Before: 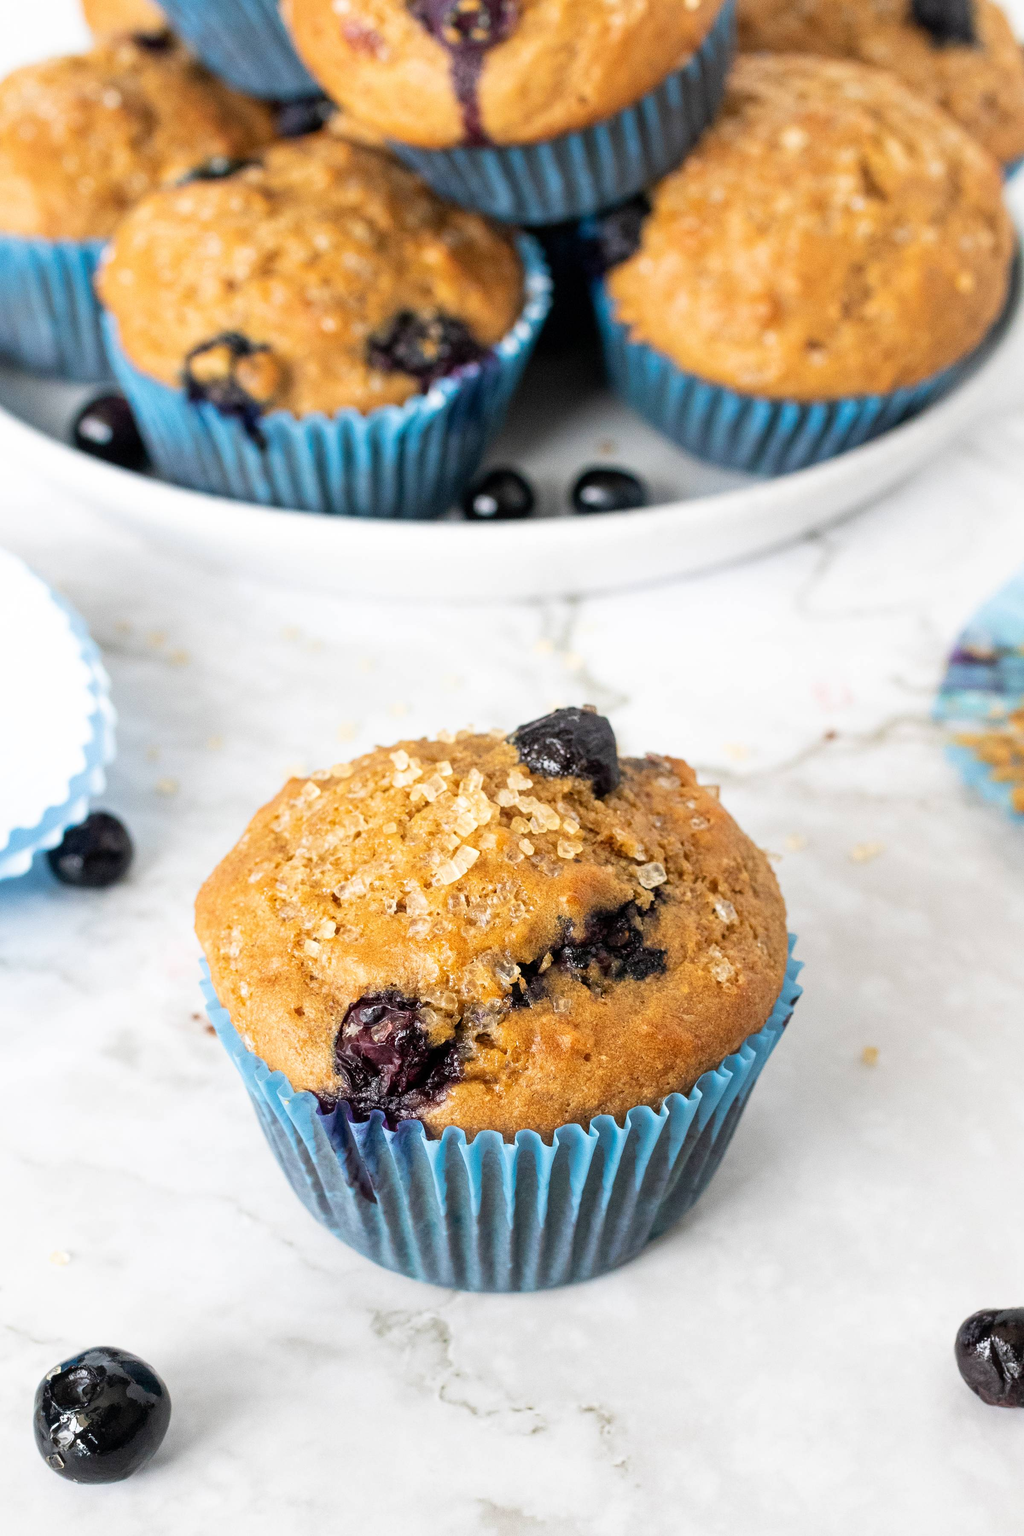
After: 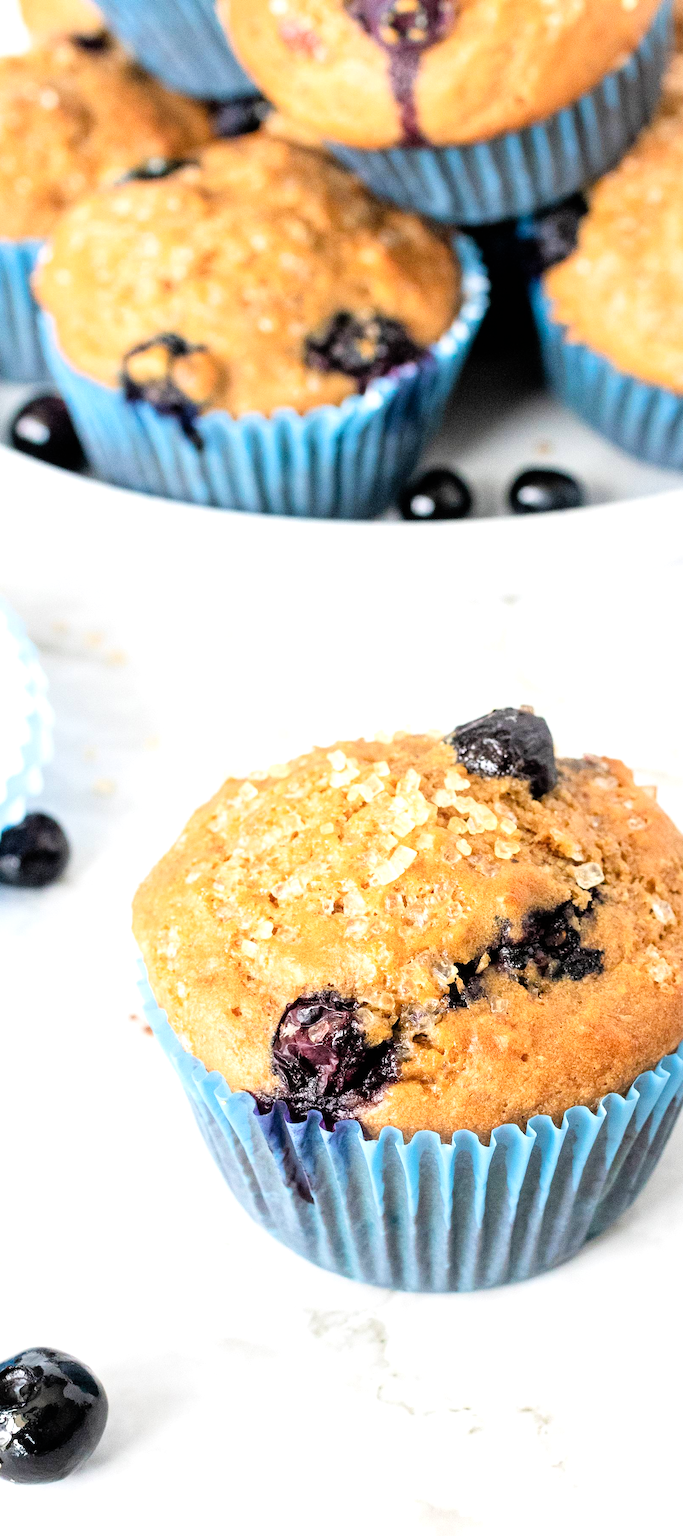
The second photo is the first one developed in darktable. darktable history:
filmic rgb: black relative exposure -7.65 EV, white relative exposure 4.56 EV, hardness 3.61
levels: levels [0, 0.43, 0.859]
exposure: black level correction 0, exposure 0.598 EV, compensate highlight preservation false
crop and rotate: left 6.171%, right 27.056%
